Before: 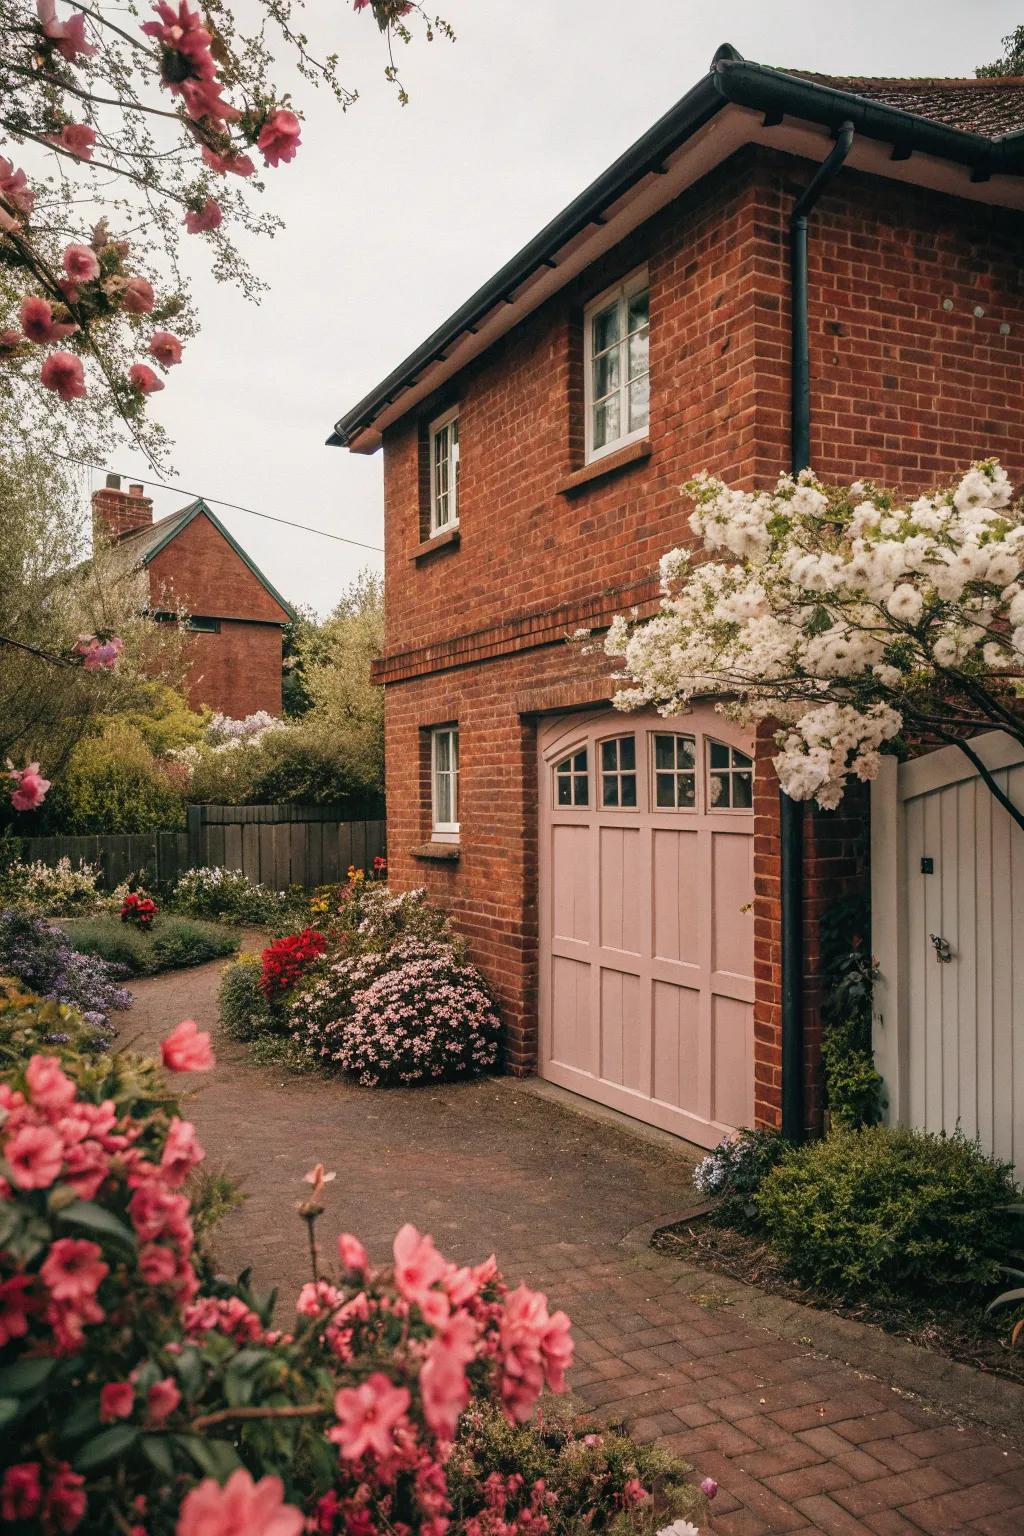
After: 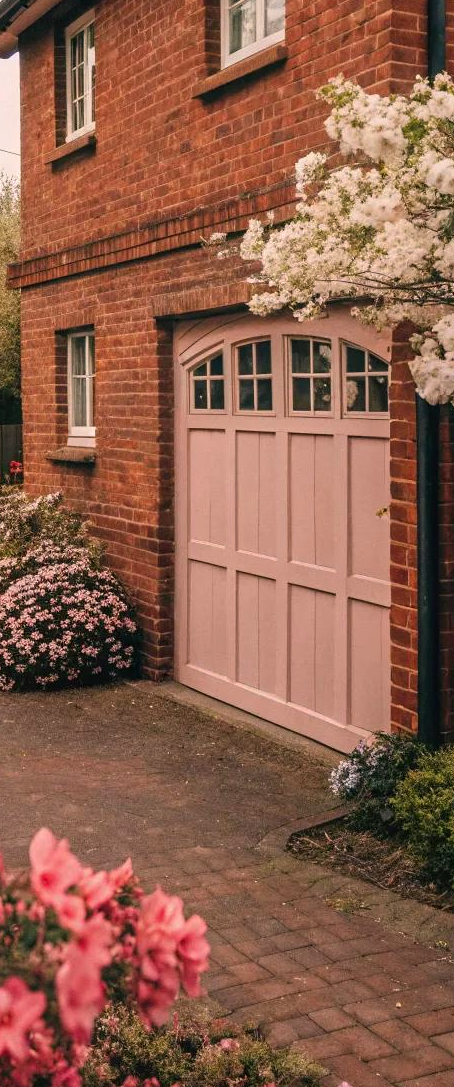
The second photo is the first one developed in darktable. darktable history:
crop: left 35.619%, top 25.82%, right 20.041%, bottom 3.347%
color correction: highlights a* 6.81, highlights b* 3.84
